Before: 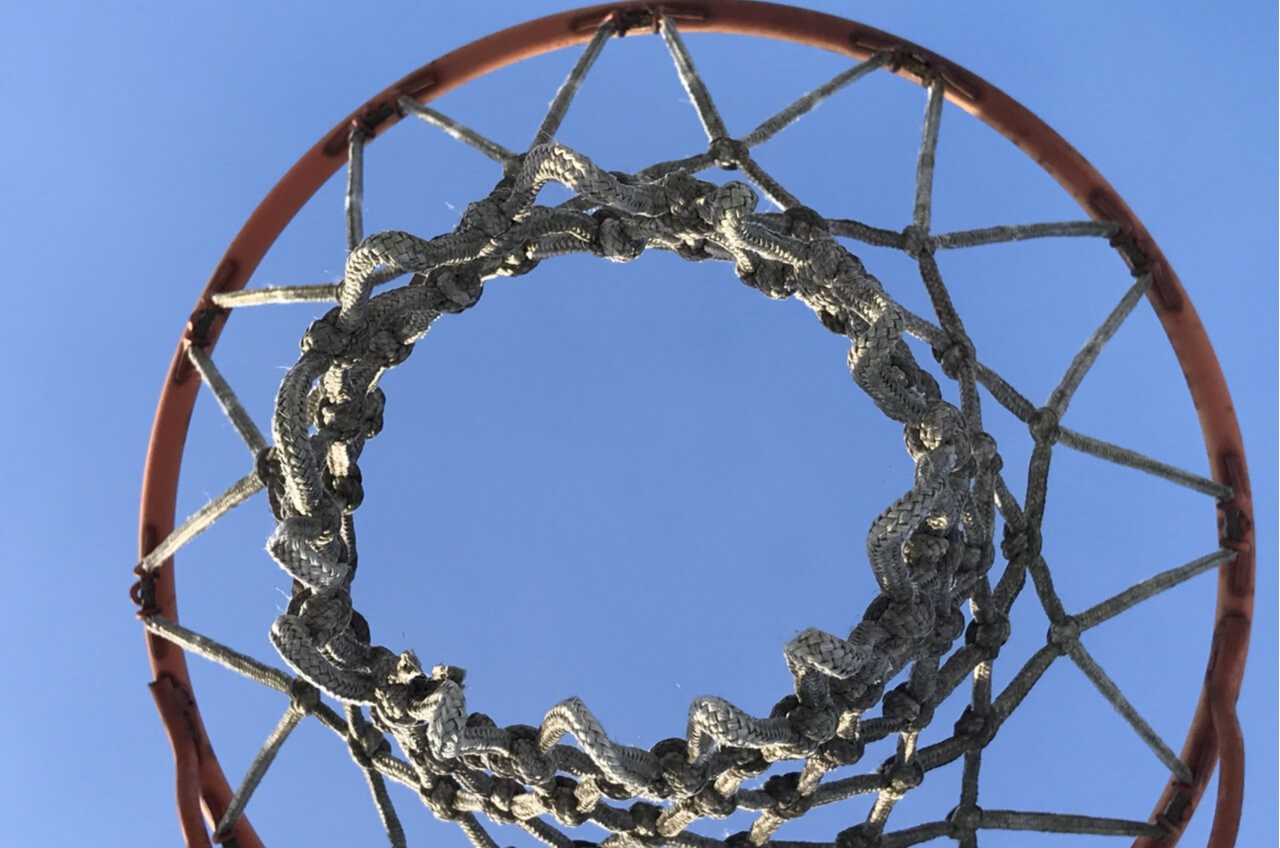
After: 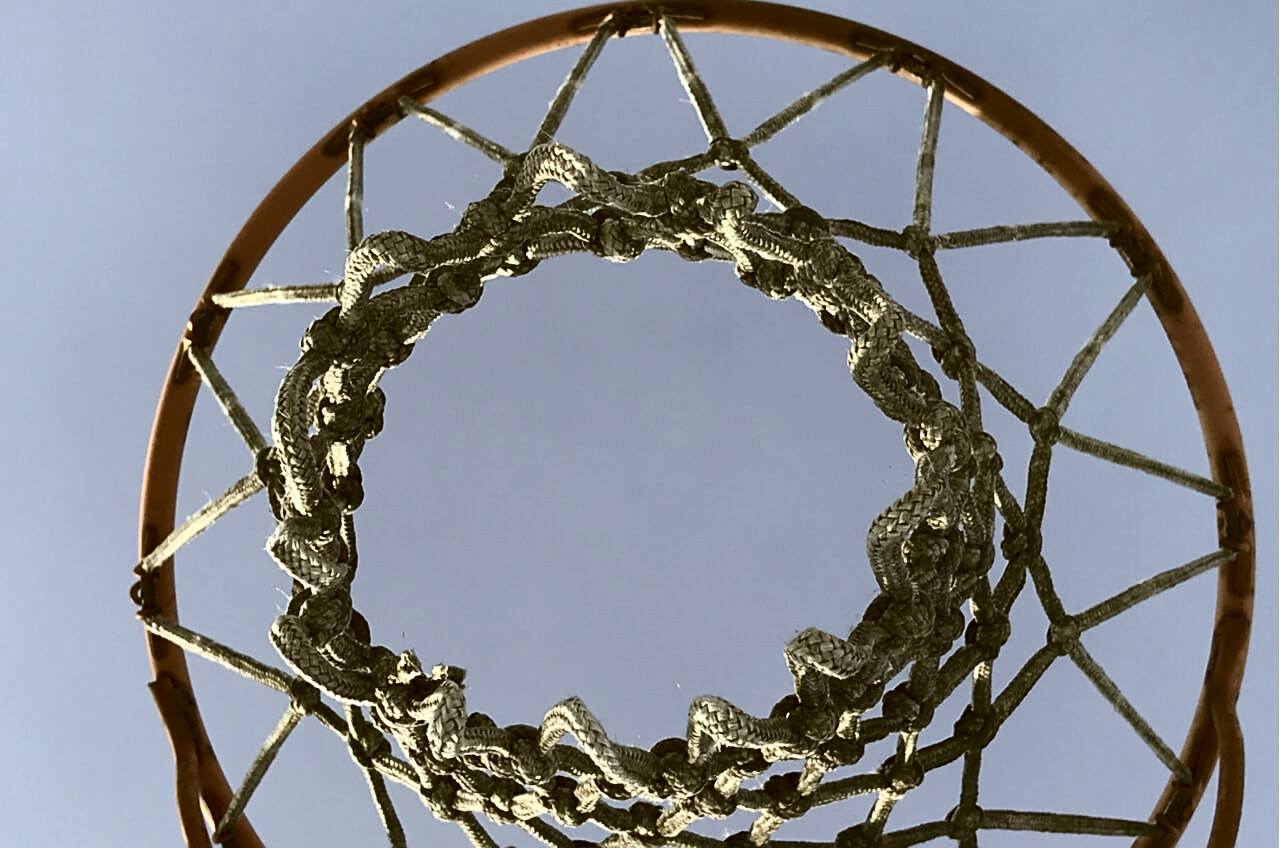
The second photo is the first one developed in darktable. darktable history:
sharpen: on, module defaults
contrast brightness saturation: contrast 0.253, saturation -0.313
color correction: highlights a* -1.48, highlights b* 10.56, shadows a* 0.815, shadows b* 19.79
